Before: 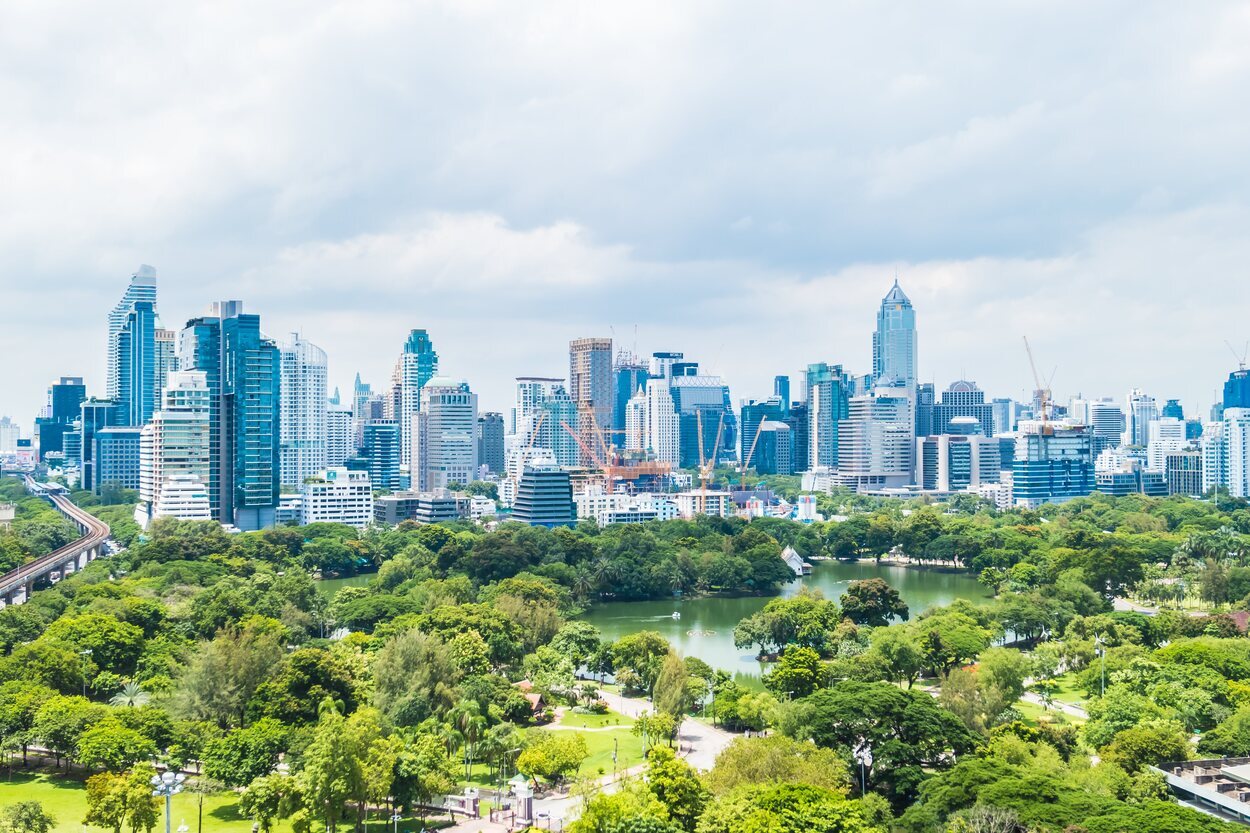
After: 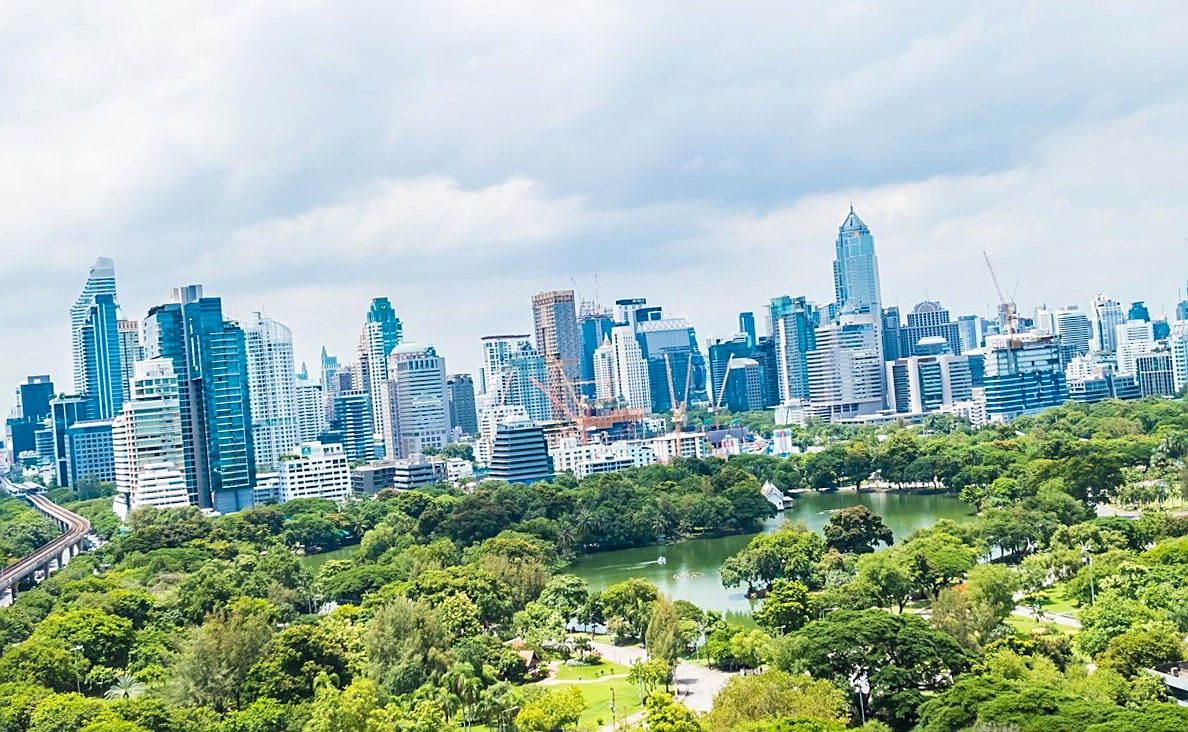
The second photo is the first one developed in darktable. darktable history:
rotate and perspective: rotation -5°, crop left 0.05, crop right 0.952, crop top 0.11, crop bottom 0.89
haze removal: compatibility mode true, adaptive false
sharpen: on, module defaults
